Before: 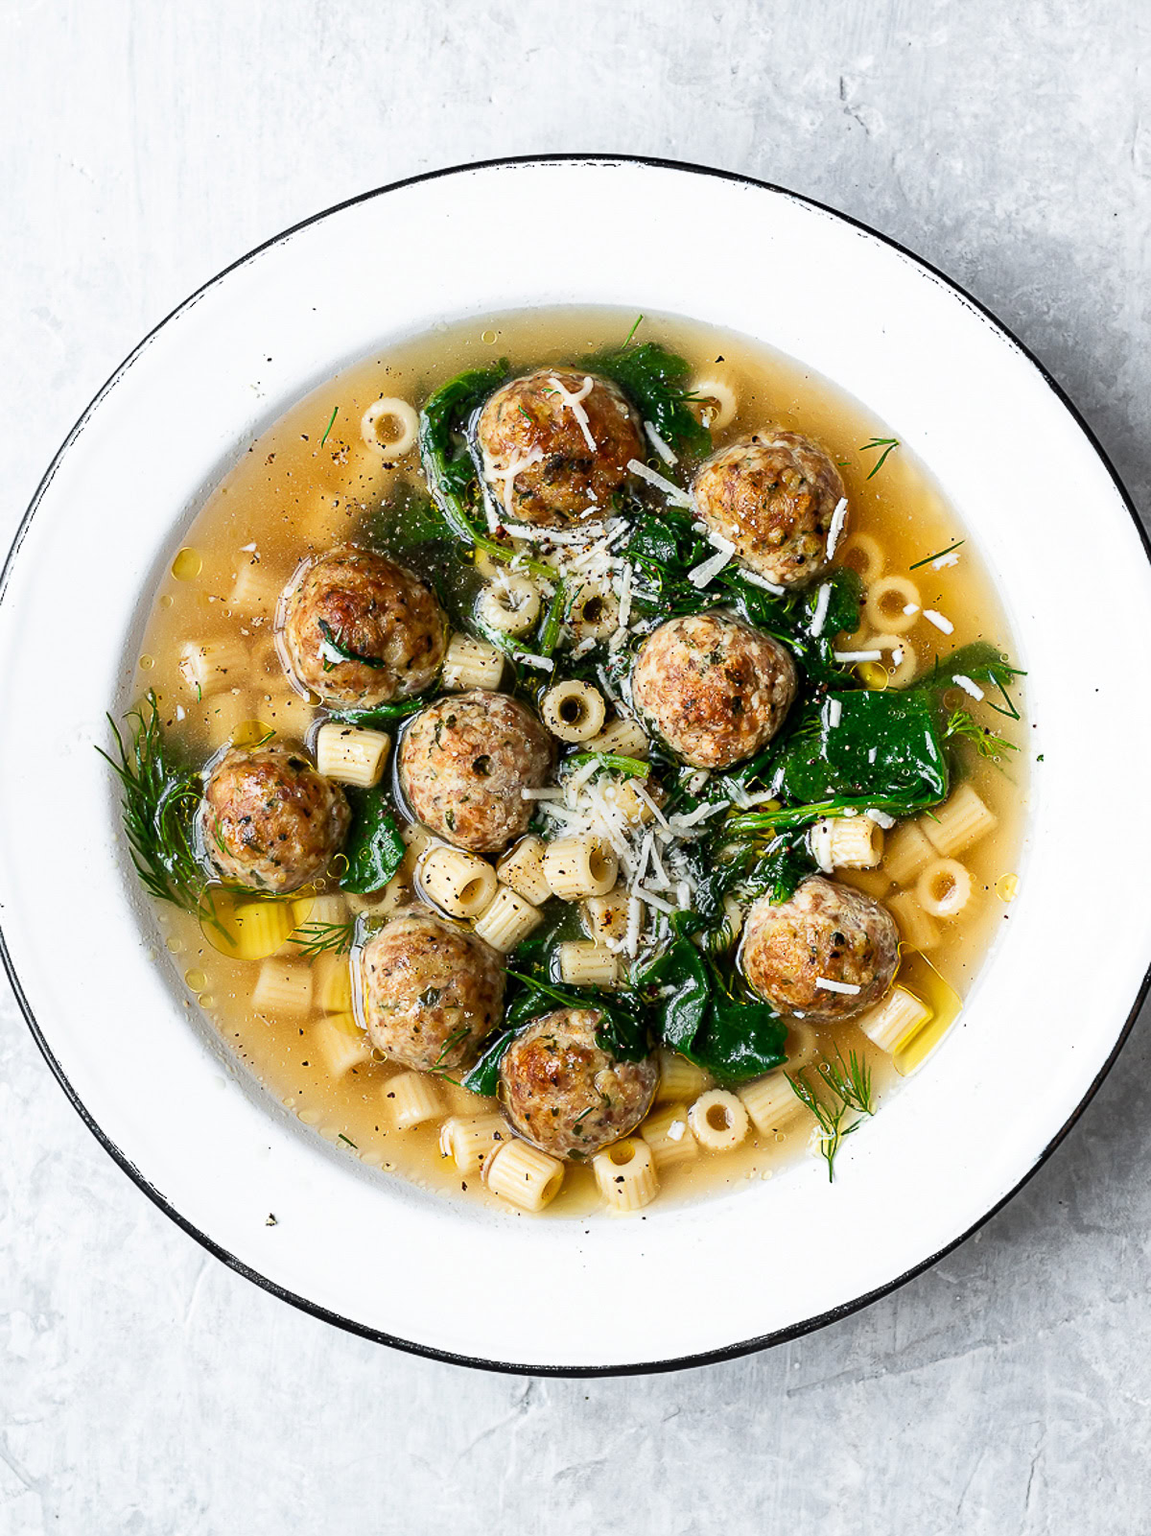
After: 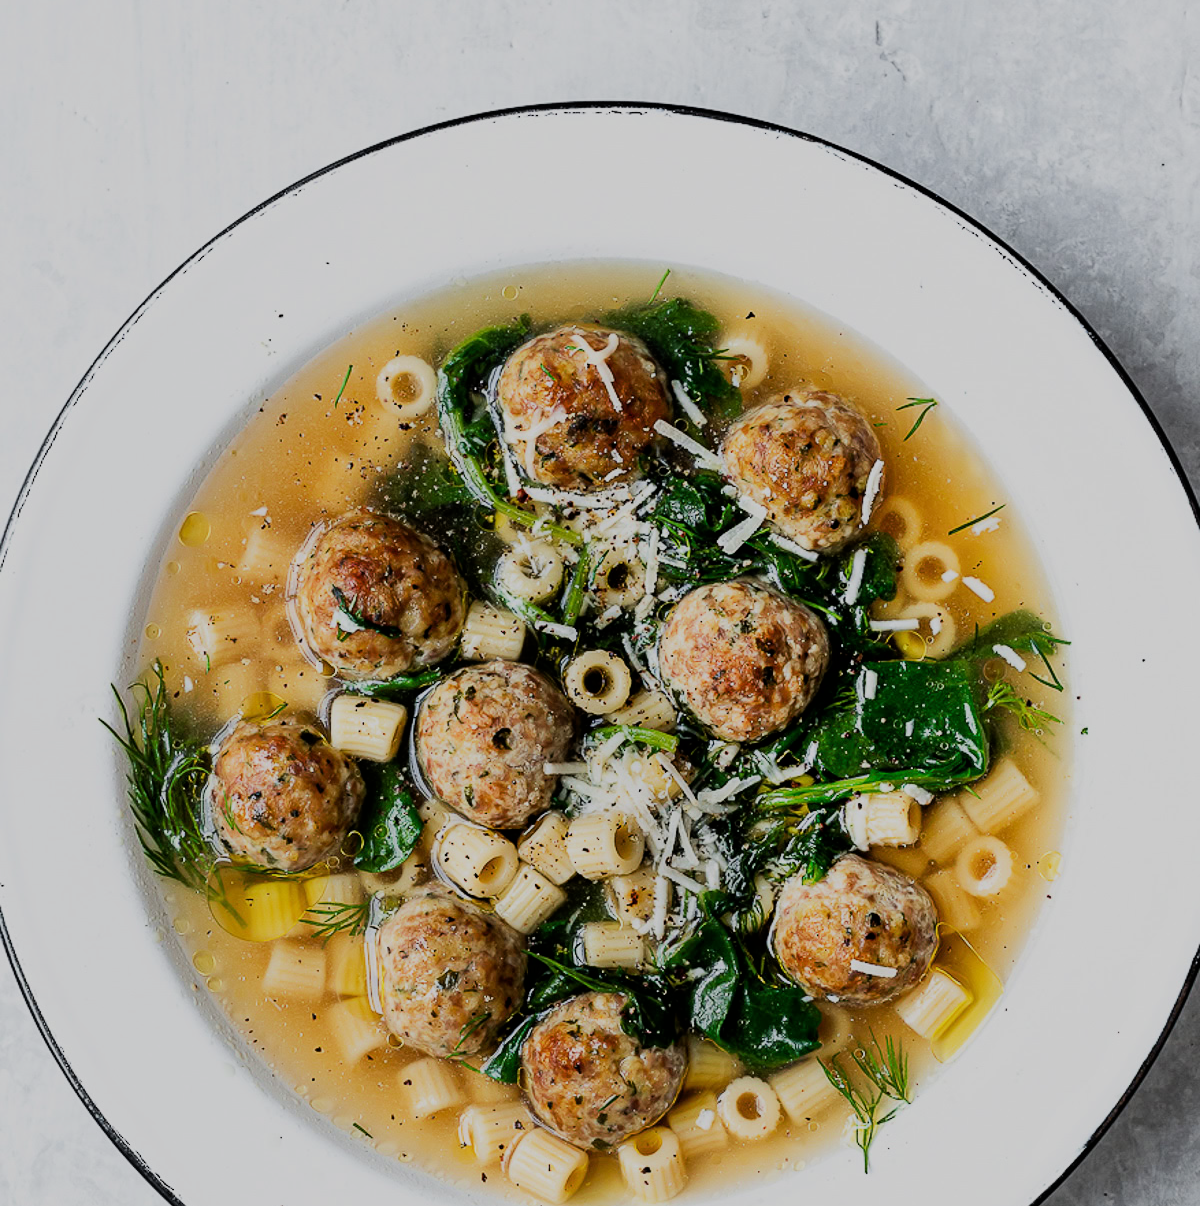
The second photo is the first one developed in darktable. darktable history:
exposure: exposure -0.154 EV, compensate exposure bias true, compensate highlight preservation false
filmic rgb: black relative exposure -7.29 EV, white relative exposure 5.06 EV, hardness 3.19
crop: top 3.695%, bottom 20.938%
